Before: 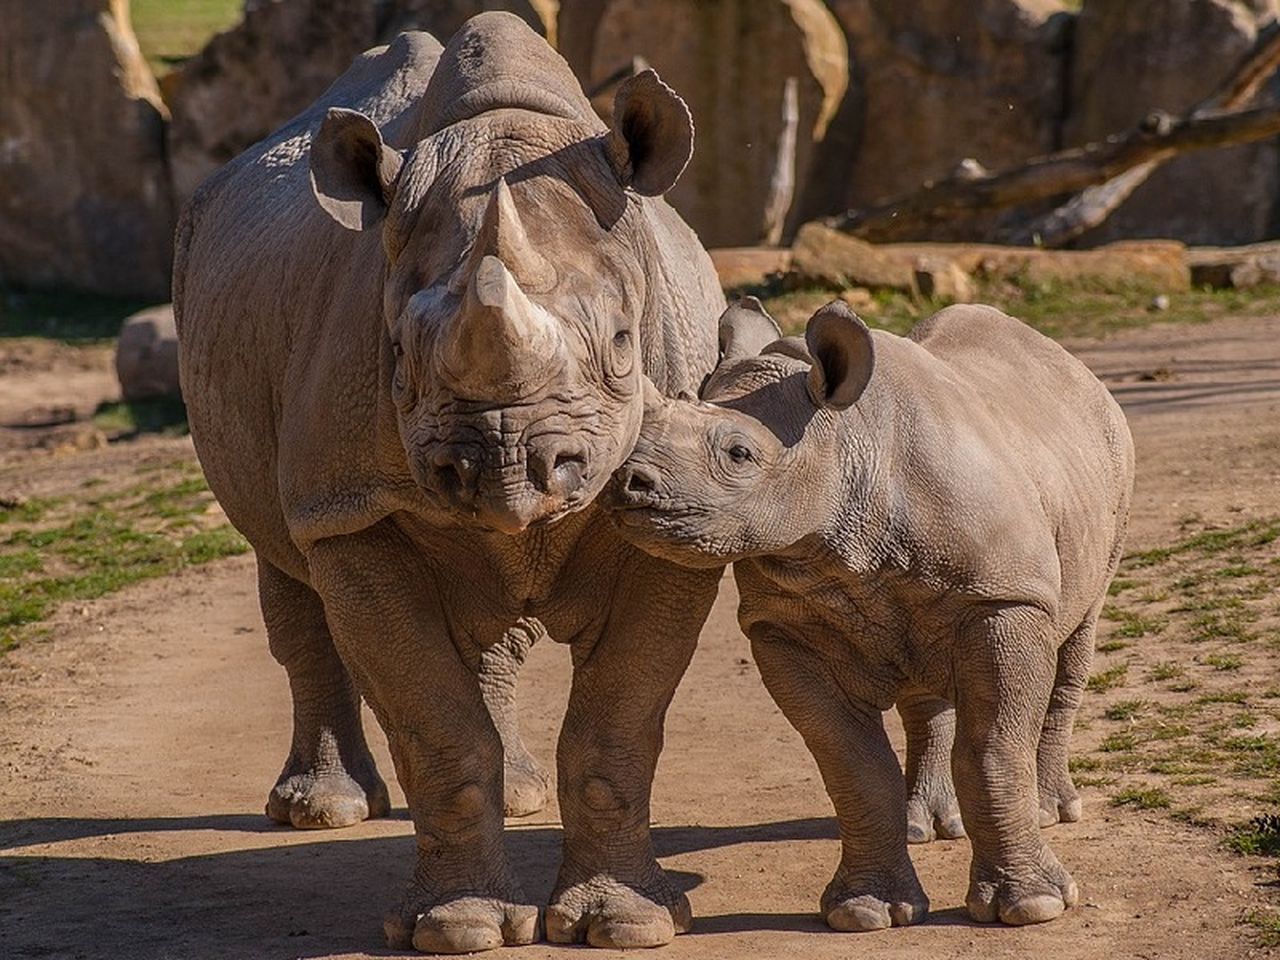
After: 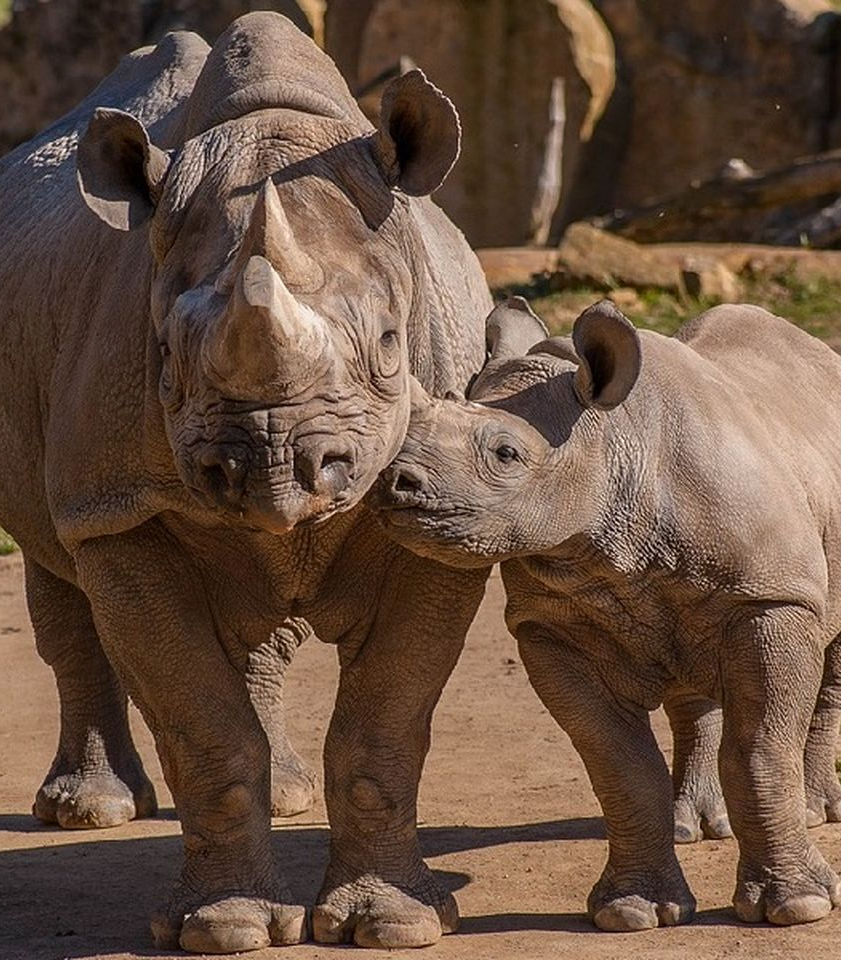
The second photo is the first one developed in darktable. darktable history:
crop and rotate: left 18.264%, right 16.031%
shadows and highlights: shadows -28.28, highlights 29.97
